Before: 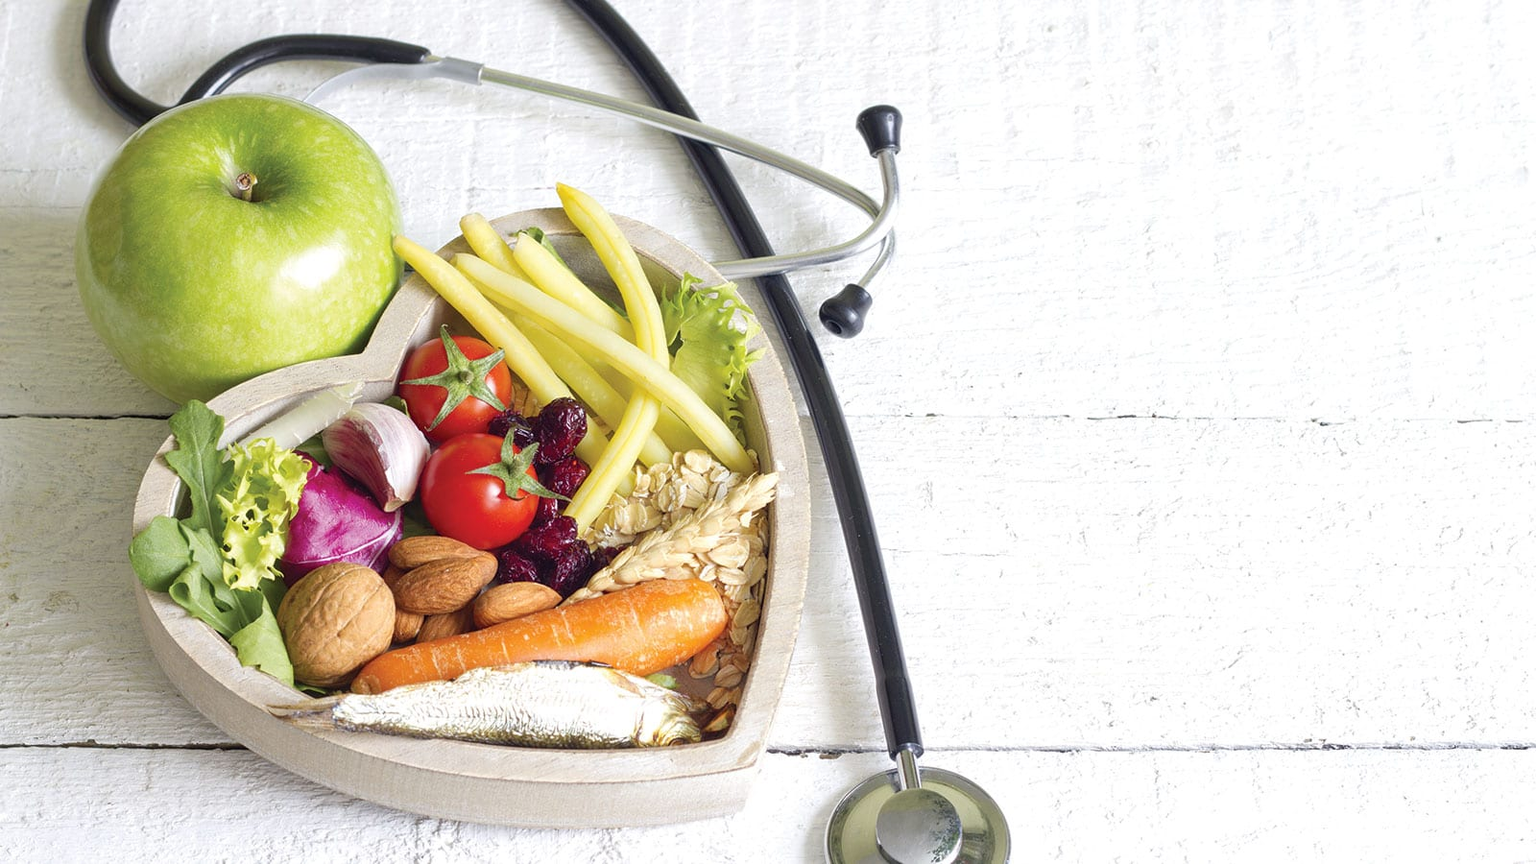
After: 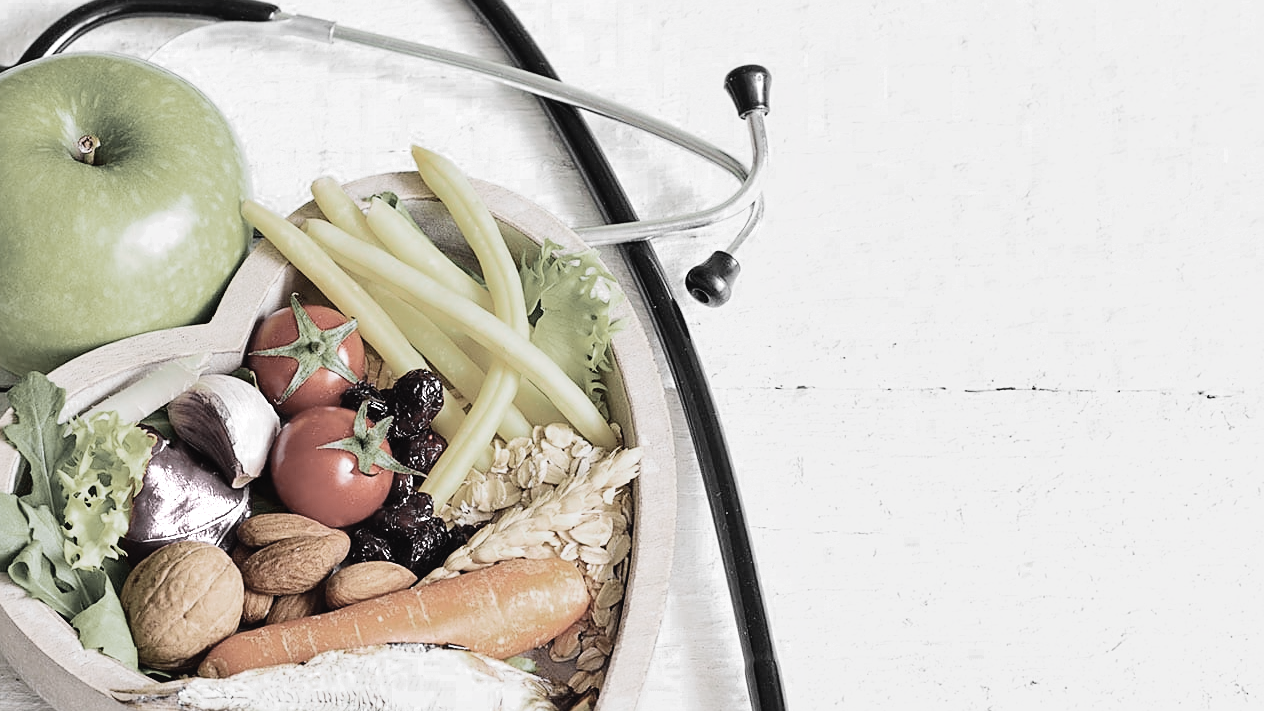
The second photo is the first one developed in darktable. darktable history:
tone equalizer: edges refinement/feathering 500, mask exposure compensation -1.57 EV, preserve details no
local contrast: mode bilateral grid, contrast 19, coarseness 50, detail 119%, midtone range 0.2
velvia: on, module defaults
color zones: curves: ch0 [(0, 0.613) (0.01, 0.613) (0.245, 0.448) (0.498, 0.529) (0.642, 0.665) (0.879, 0.777) (0.99, 0.613)]; ch1 [(0, 0.035) (0.121, 0.189) (0.259, 0.197) (0.415, 0.061) (0.589, 0.022) (0.732, 0.022) (0.857, 0.026) (0.991, 0.053)]
filmic rgb: black relative exposure -7.65 EV, white relative exposure 4.56 EV, threshold 5.98 EV, hardness 3.61, enable highlight reconstruction true
sharpen: on, module defaults
tone curve: curves: ch0 [(0, 0.031) (0.139, 0.084) (0.311, 0.278) (0.495, 0.544) (0.718, 0.816) (0.841, 0.909) (1, 0.967)]; ch1 [(0, 0) (0.272, 0.249) (0.388, 0.385) (0.479, 0.456) (0.495, 0.497) (0.538, 0.55) (0.578, 0.595) (0.707, 0.778) (1, 1)]; ch2 [(0, 0) (0.125, 0.089) (0.353, 0.329) (0.443, 0.408) (0.502, 0.495) (0.56, 0.553) (0.608, 0.631) (1, 1)], color space Lab, independent channels, preserve colors none
crop and rotate: left 10.524%, top 5.029%, right 10.466%, bottom 15.971%
